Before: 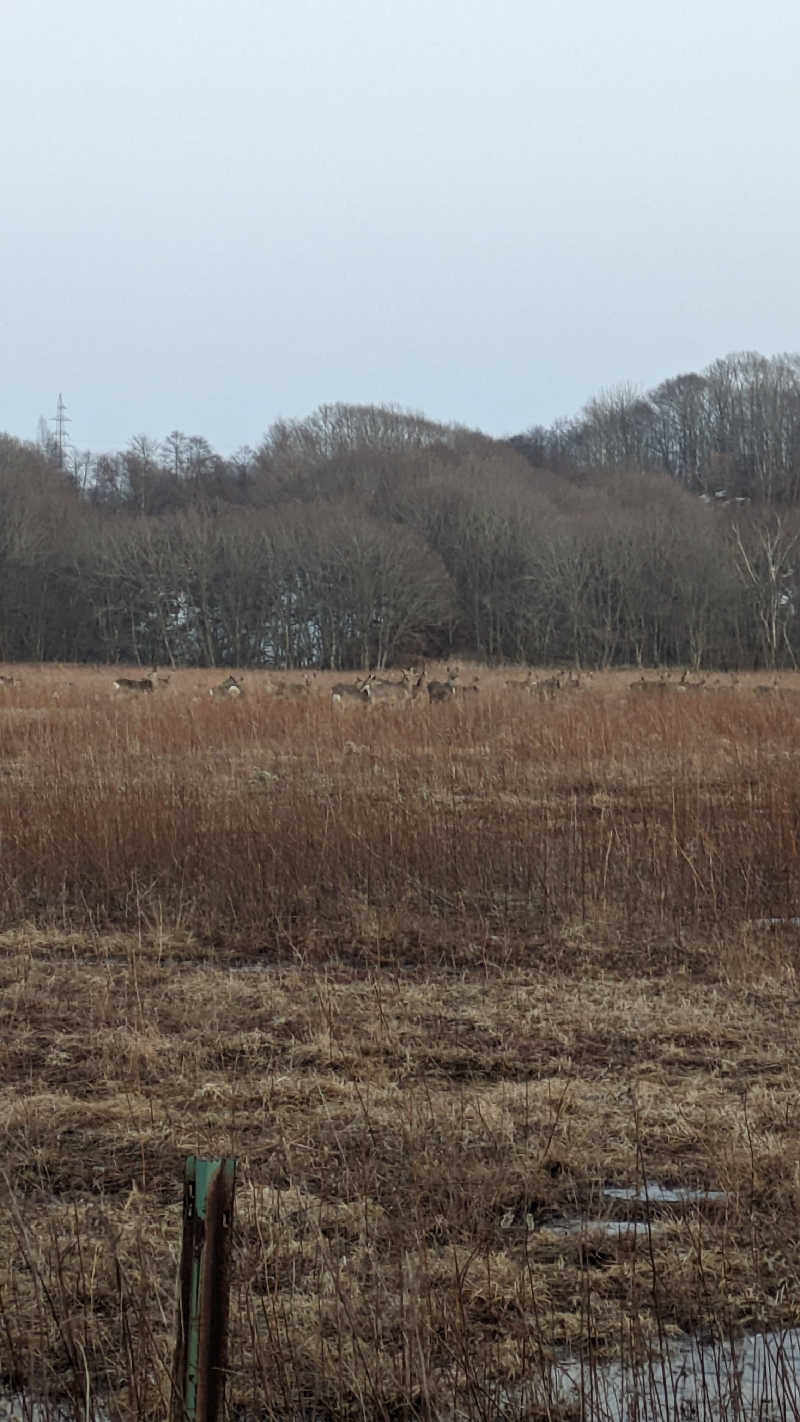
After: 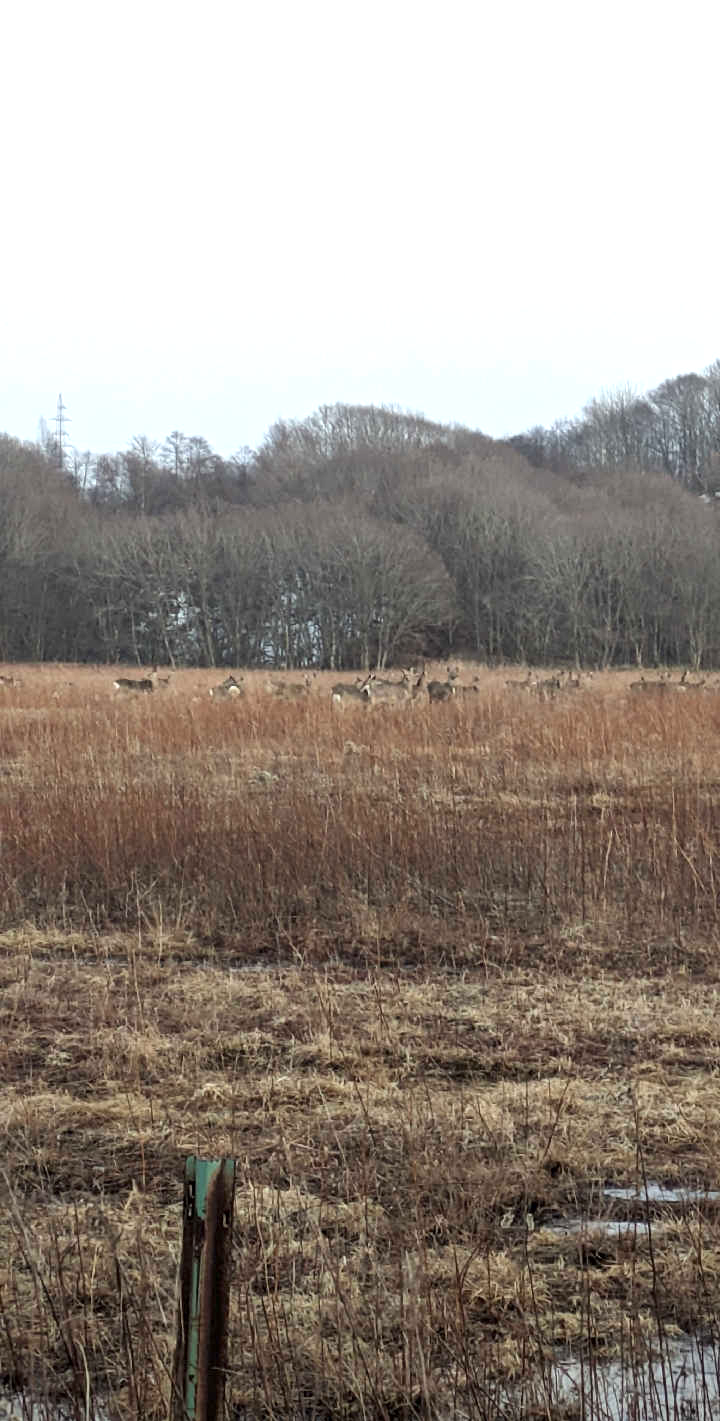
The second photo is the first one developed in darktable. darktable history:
local contrast: mode bilateral grid, contrast 21, coarseness 51, detail 119%, midtone range 0.2
exposure: exposure 0.727 EV, compensate highlight preservation false
crop: right 9.477%, bottom 0.02%
